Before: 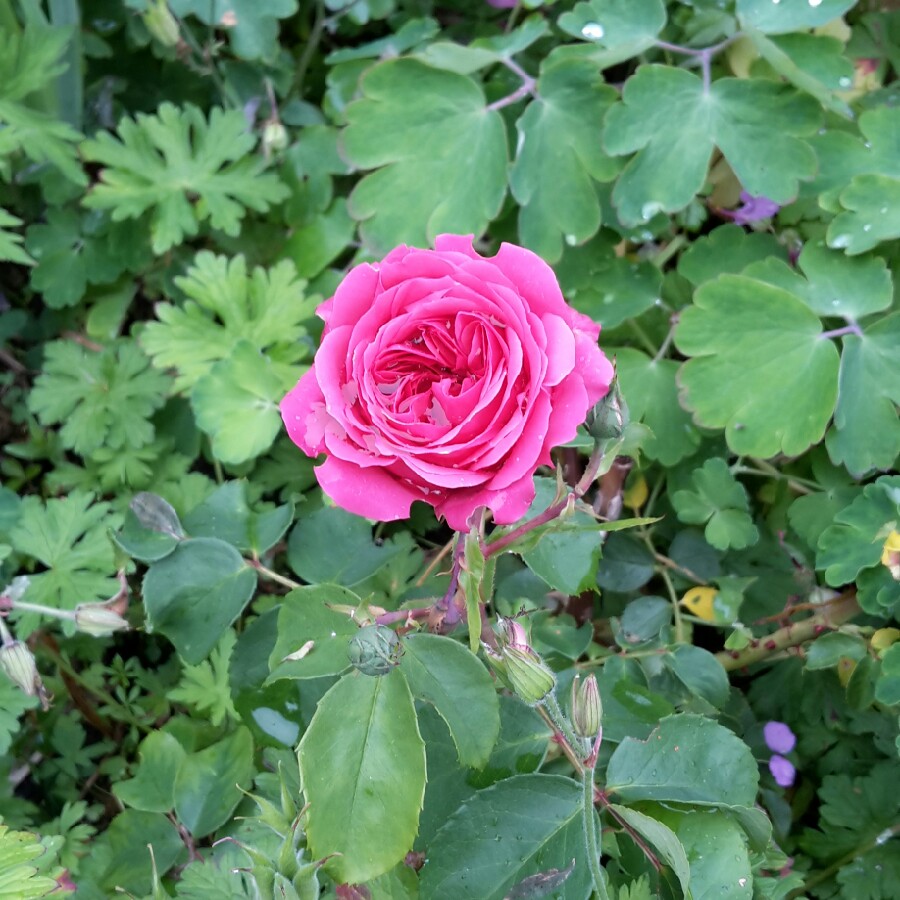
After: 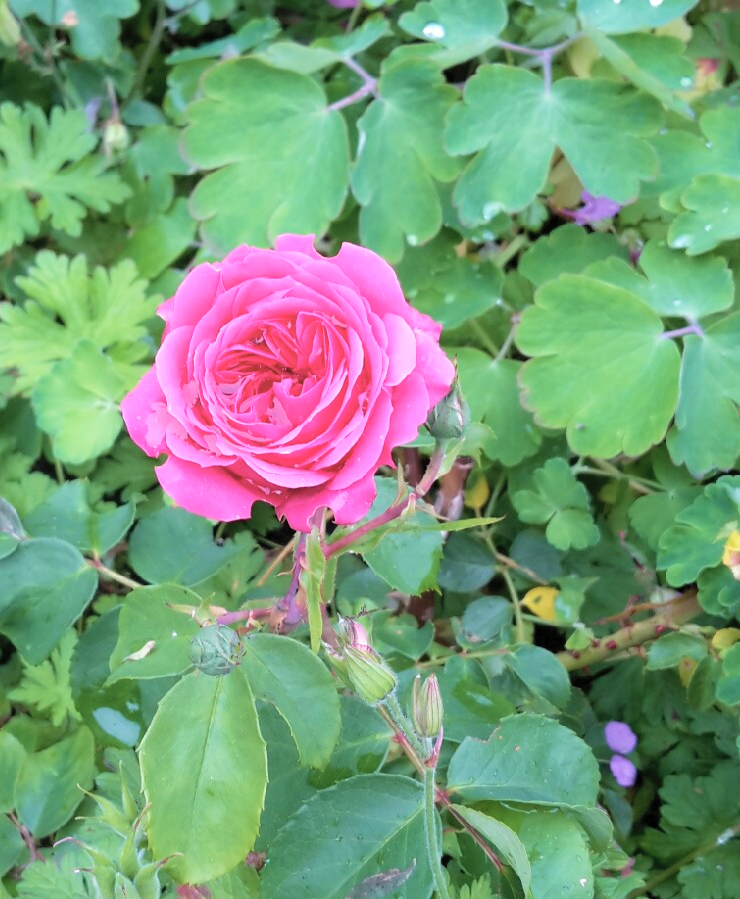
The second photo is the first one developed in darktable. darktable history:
crop: left 17.683%, bottom 0.036%
shadows and highlights: shadows -25.83, highlights 50.99, soften with gaussian
contrast brightness saturation: brightness 0.143
velvia: on, module defaults
